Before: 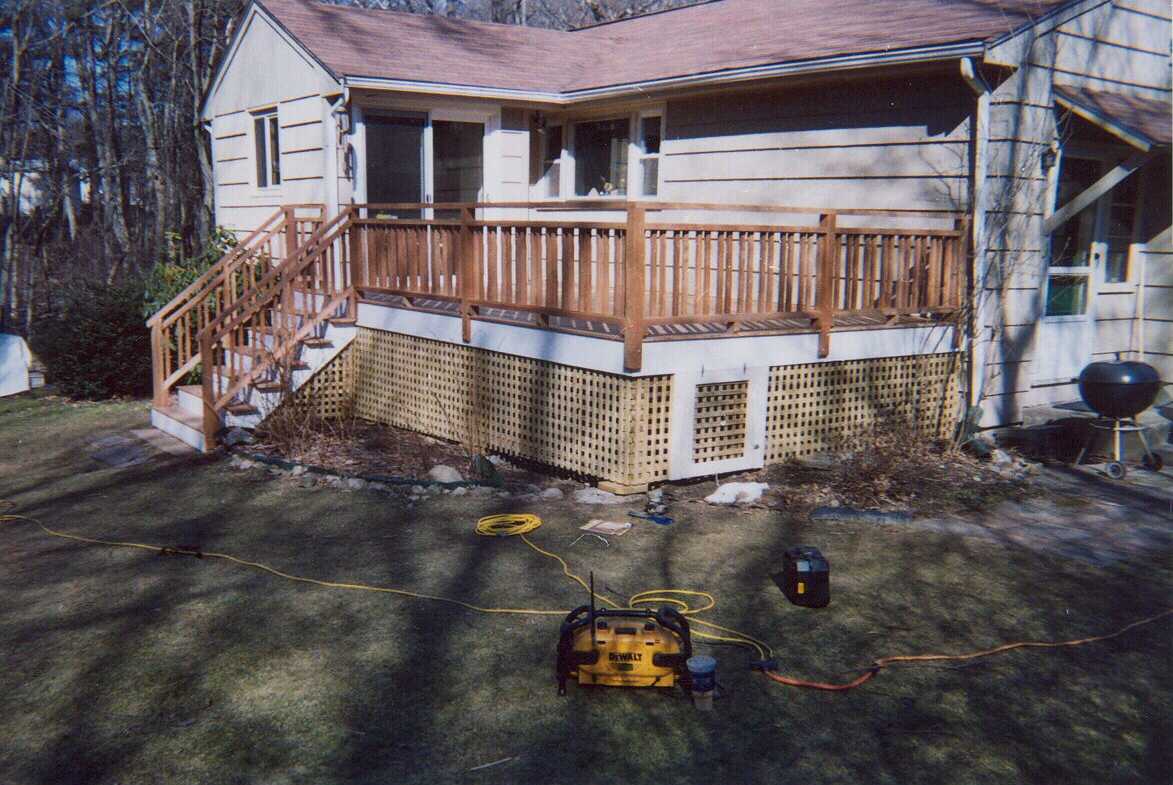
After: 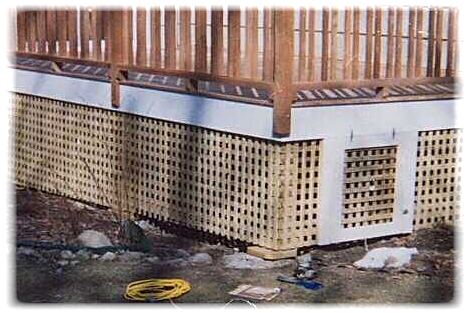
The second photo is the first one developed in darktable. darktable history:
crop: left 30%, top 30%, right 30%, bottom 30%
sharpen: on, module defaults
vignetting: fall-off start 93%, fall-off radius 5%, brightness 1, saturation -0.49, automatic ratio true, width/height ratio 1.332, shape 0.04, unbound false
